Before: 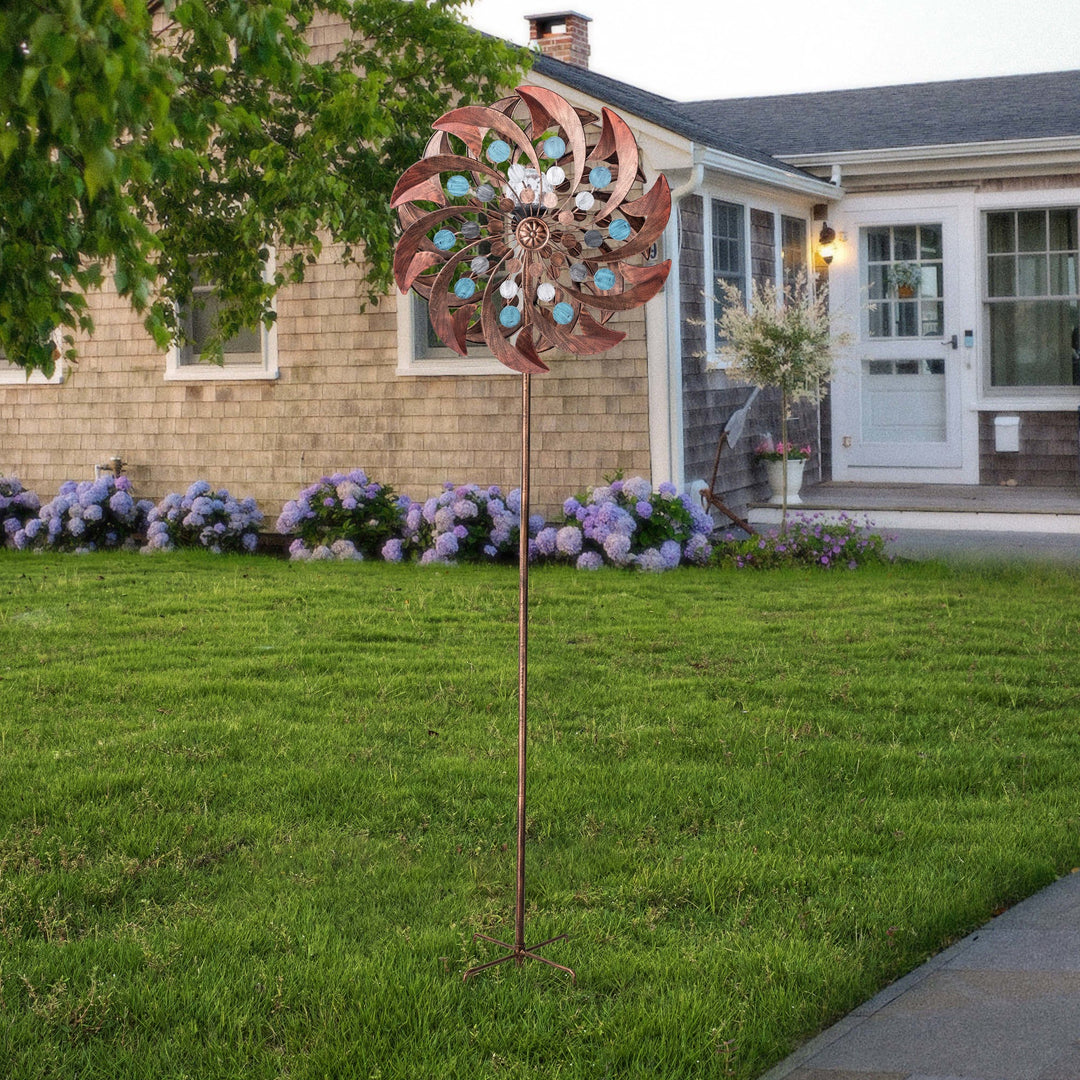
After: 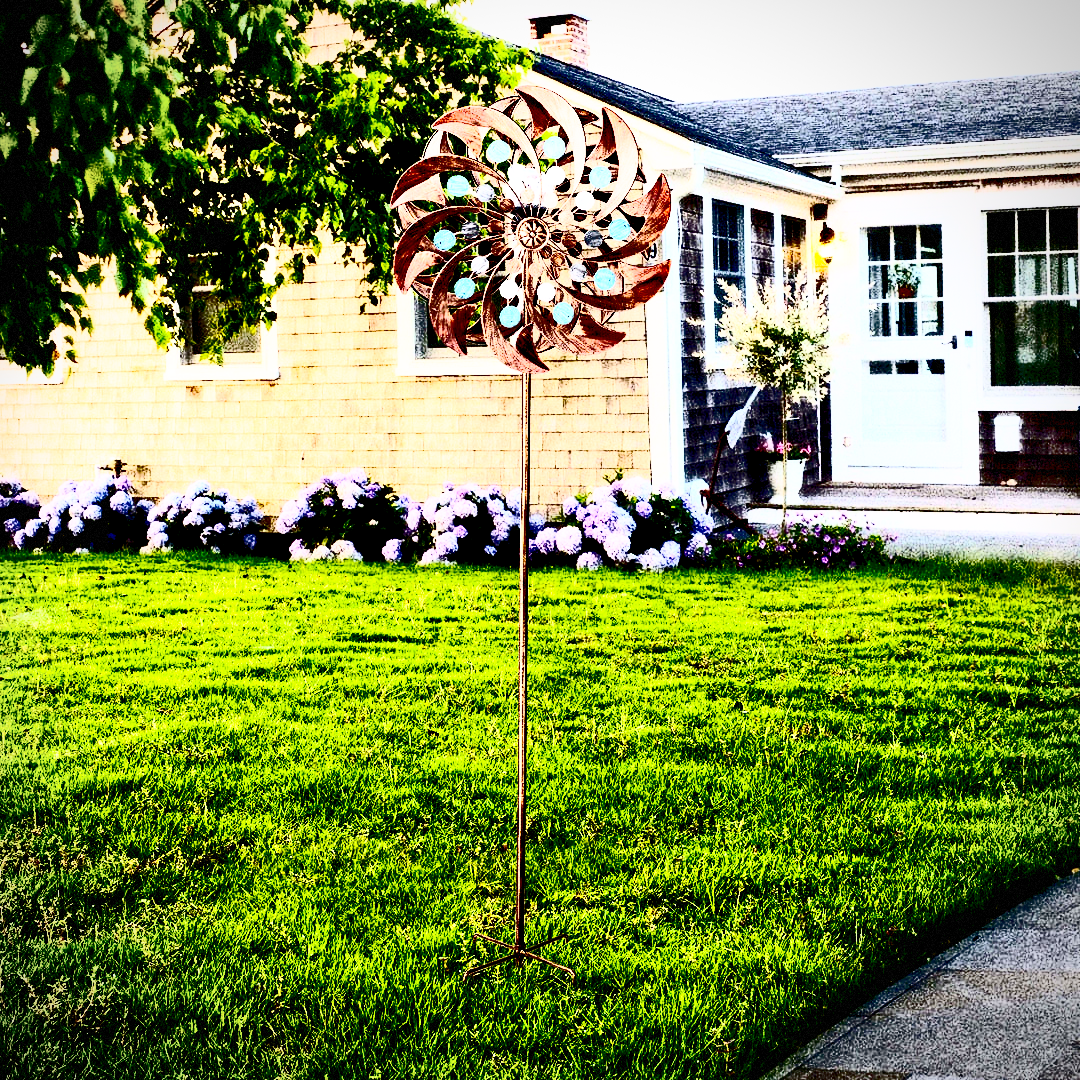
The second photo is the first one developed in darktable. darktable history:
vignetting: fall-off radius 81.03%, dithering 8-bit output
base curve: curves: ch0 [(0, 0) (0.012, 0.01) (0.073, 0.168) (0.31, 0.711) (0.645, 0.957) (1, 1)], preserve colors none
exposure: black level correction 0.056, exposure -0.032 EV, compensate exposure bias true, compensate highlight preservation false
contrast brightness saturation: contrast 0.946, brightness 0.195
